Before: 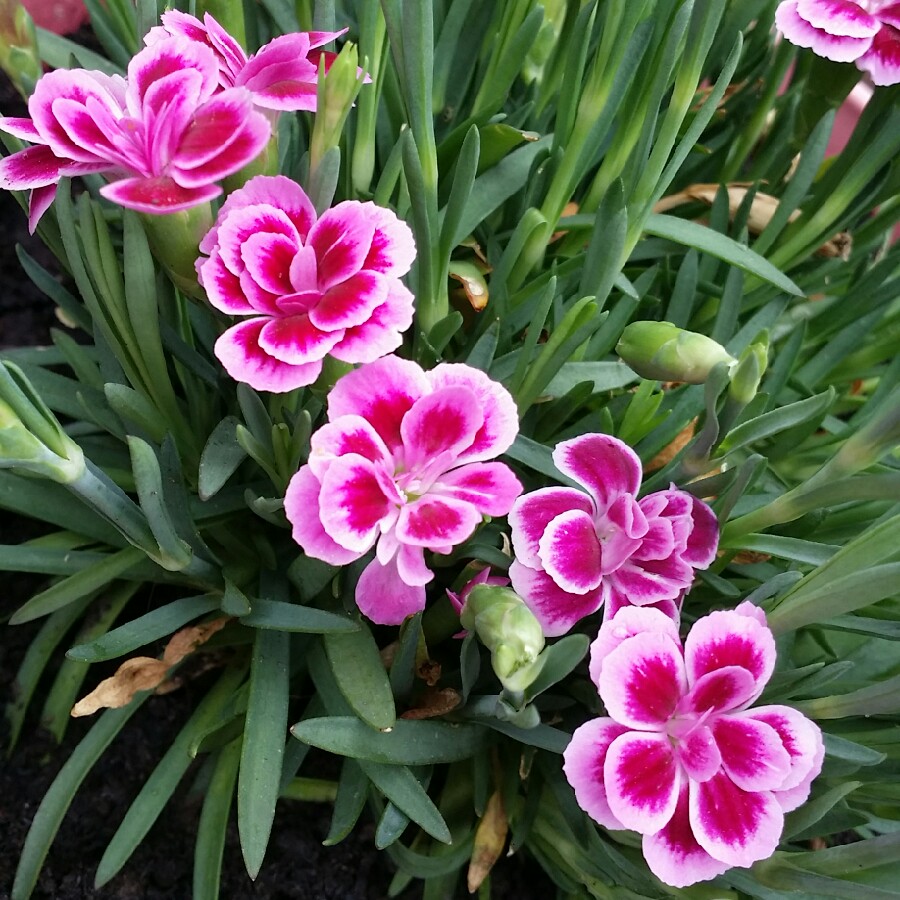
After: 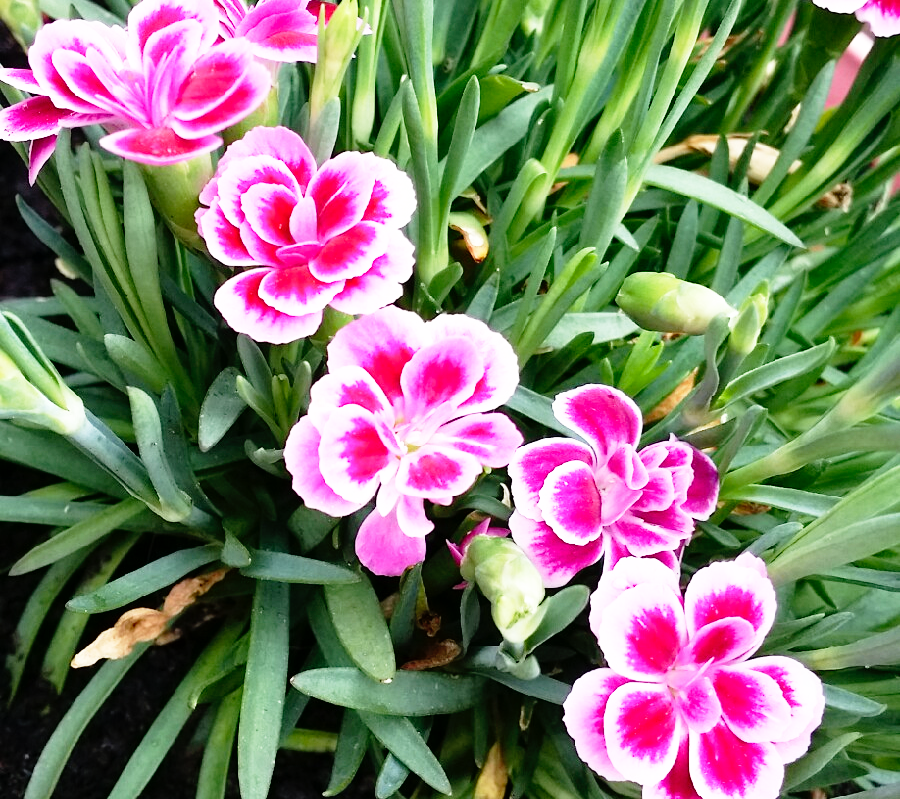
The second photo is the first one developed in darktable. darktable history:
contrast equalizer: y [[0.5 ×6], [0.5 ×6], [0.5 ×6], [0 ×6], [0, 0, 0, 0.581, 0.011, 0]]
crop and rotate: top 5.512%, bottom 5.617%
base curve: curves: ch0 [(0, 0) (0.012, 0.01) (0.073, 0.168) (0.31, 0.711) (0.645, 0.957) (1, 1)], preserve colors none
